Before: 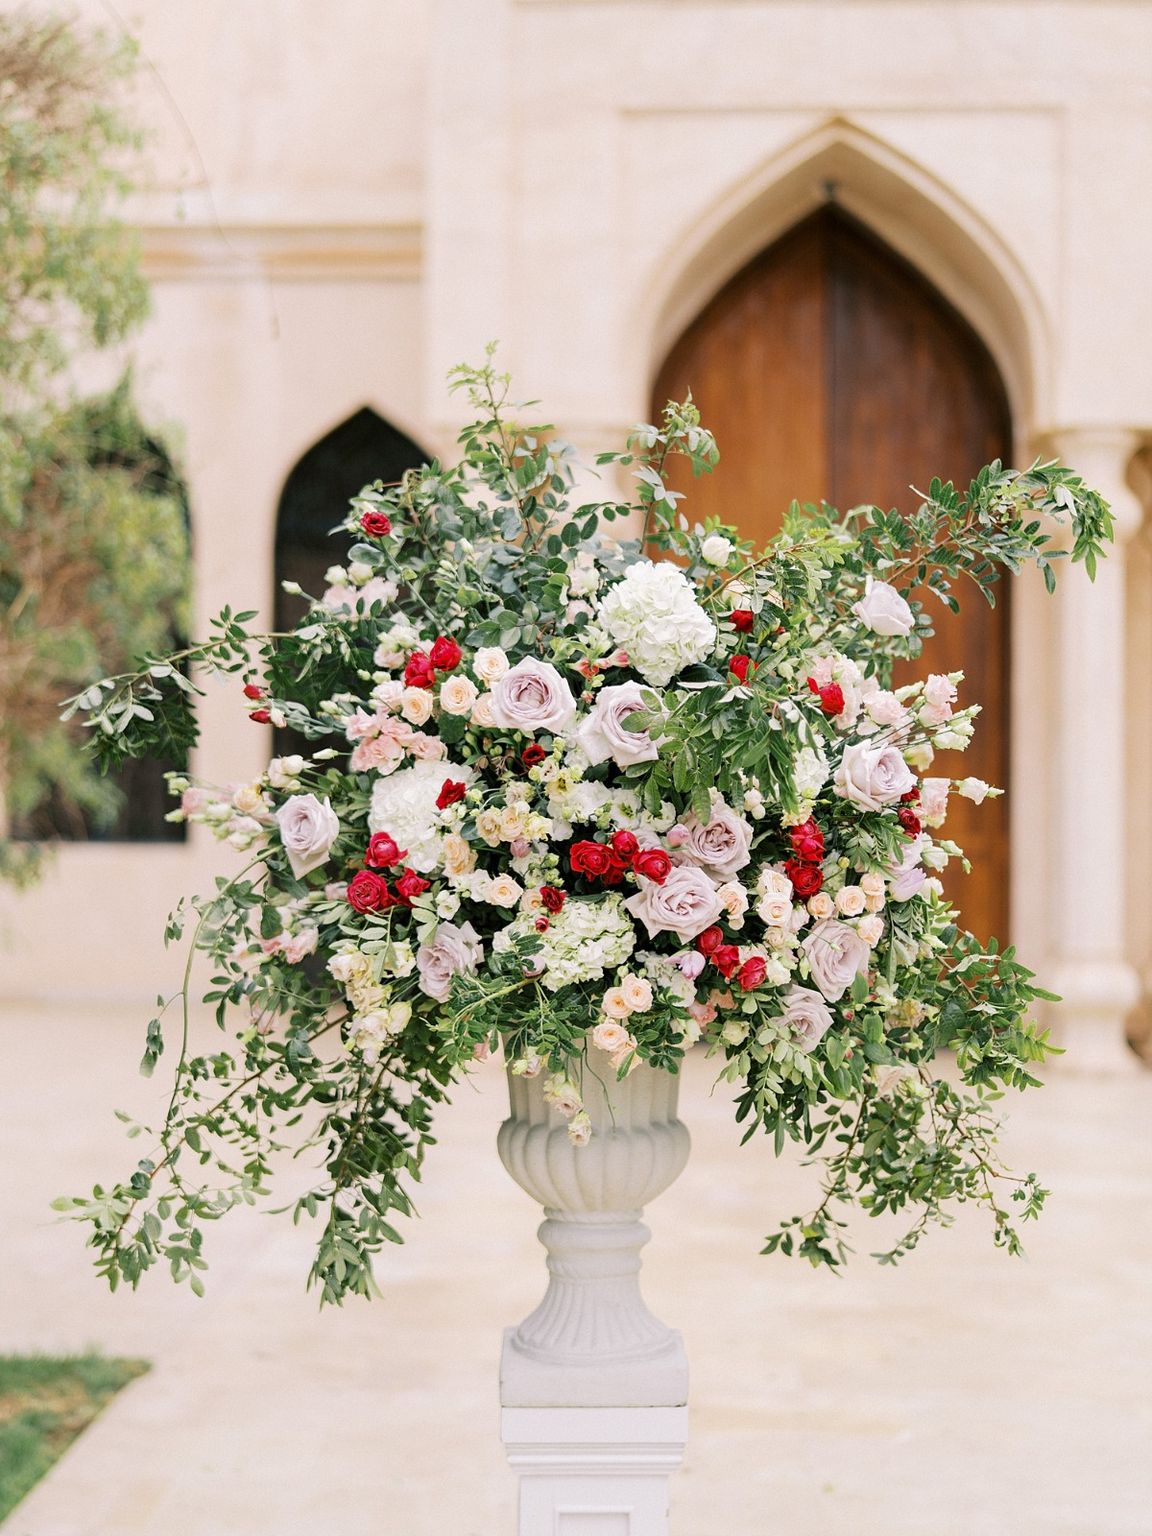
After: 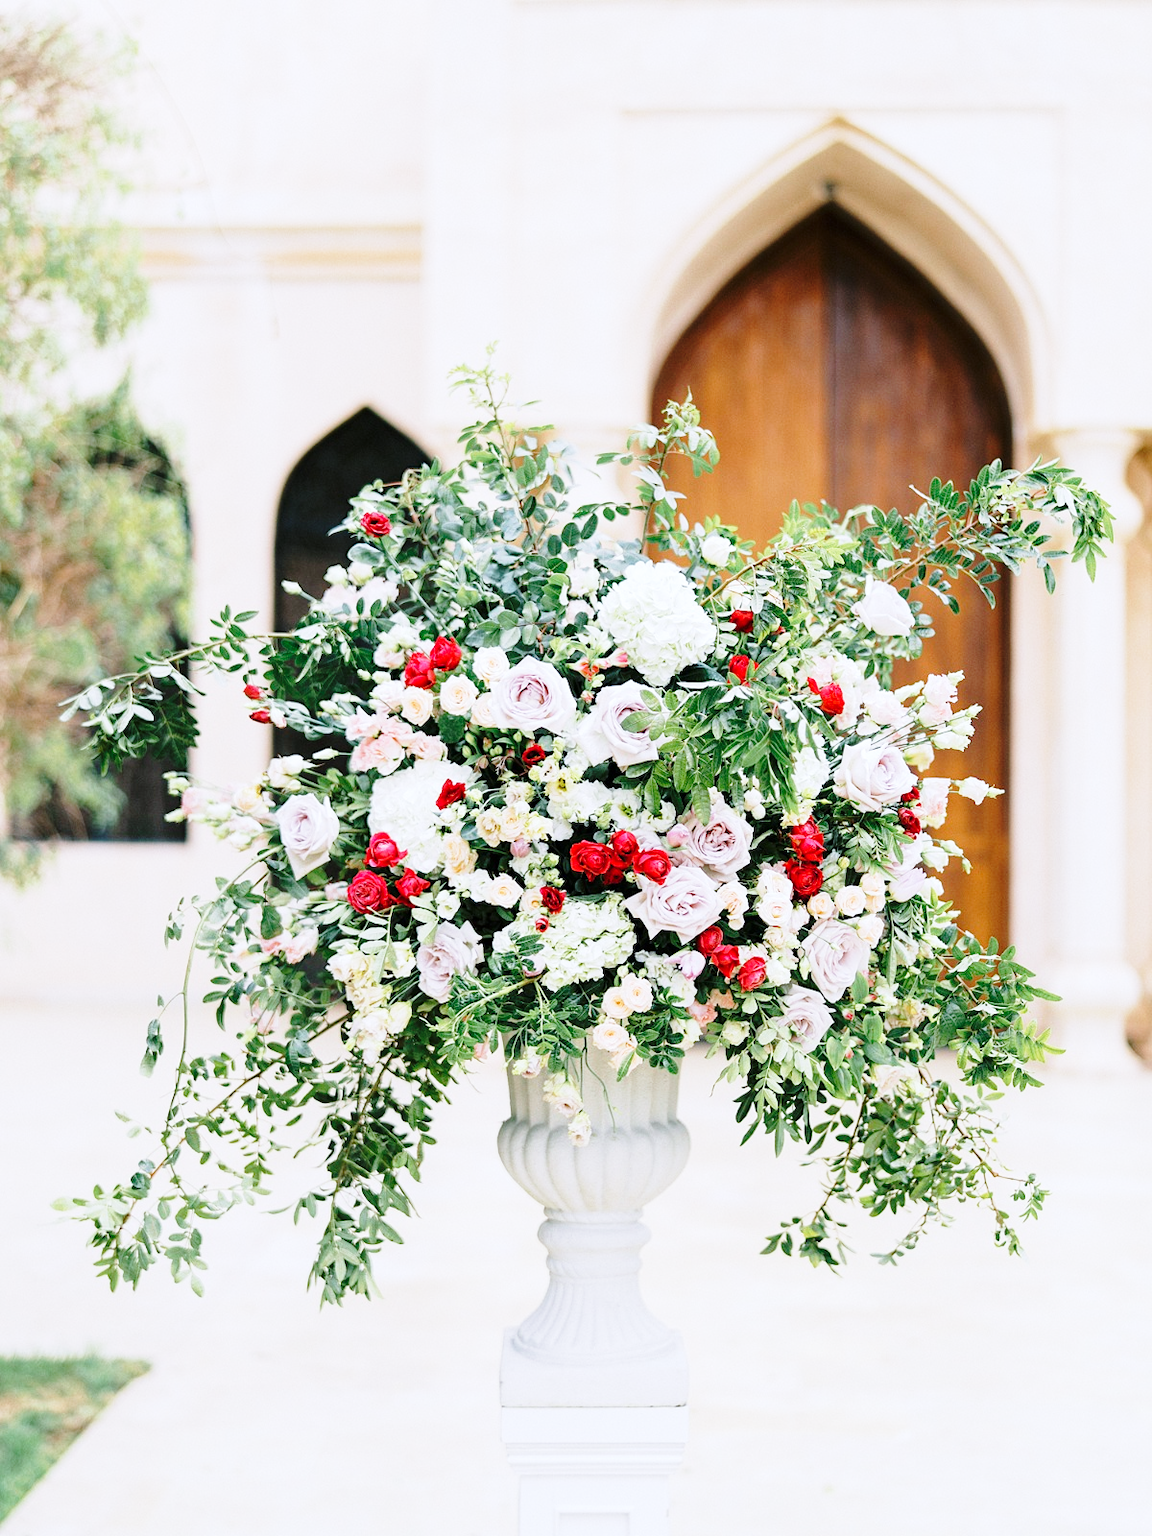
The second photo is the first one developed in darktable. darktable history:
base curve: curves: ch0 [(0, 0) (0.028, 0.03) (0.121, 0.232) (0.46, 0.748) (0.859, 0.968) (1, 1)], preserve colors none
color calibration: x 0.37, y 0.382, temperature 4319.22 K
